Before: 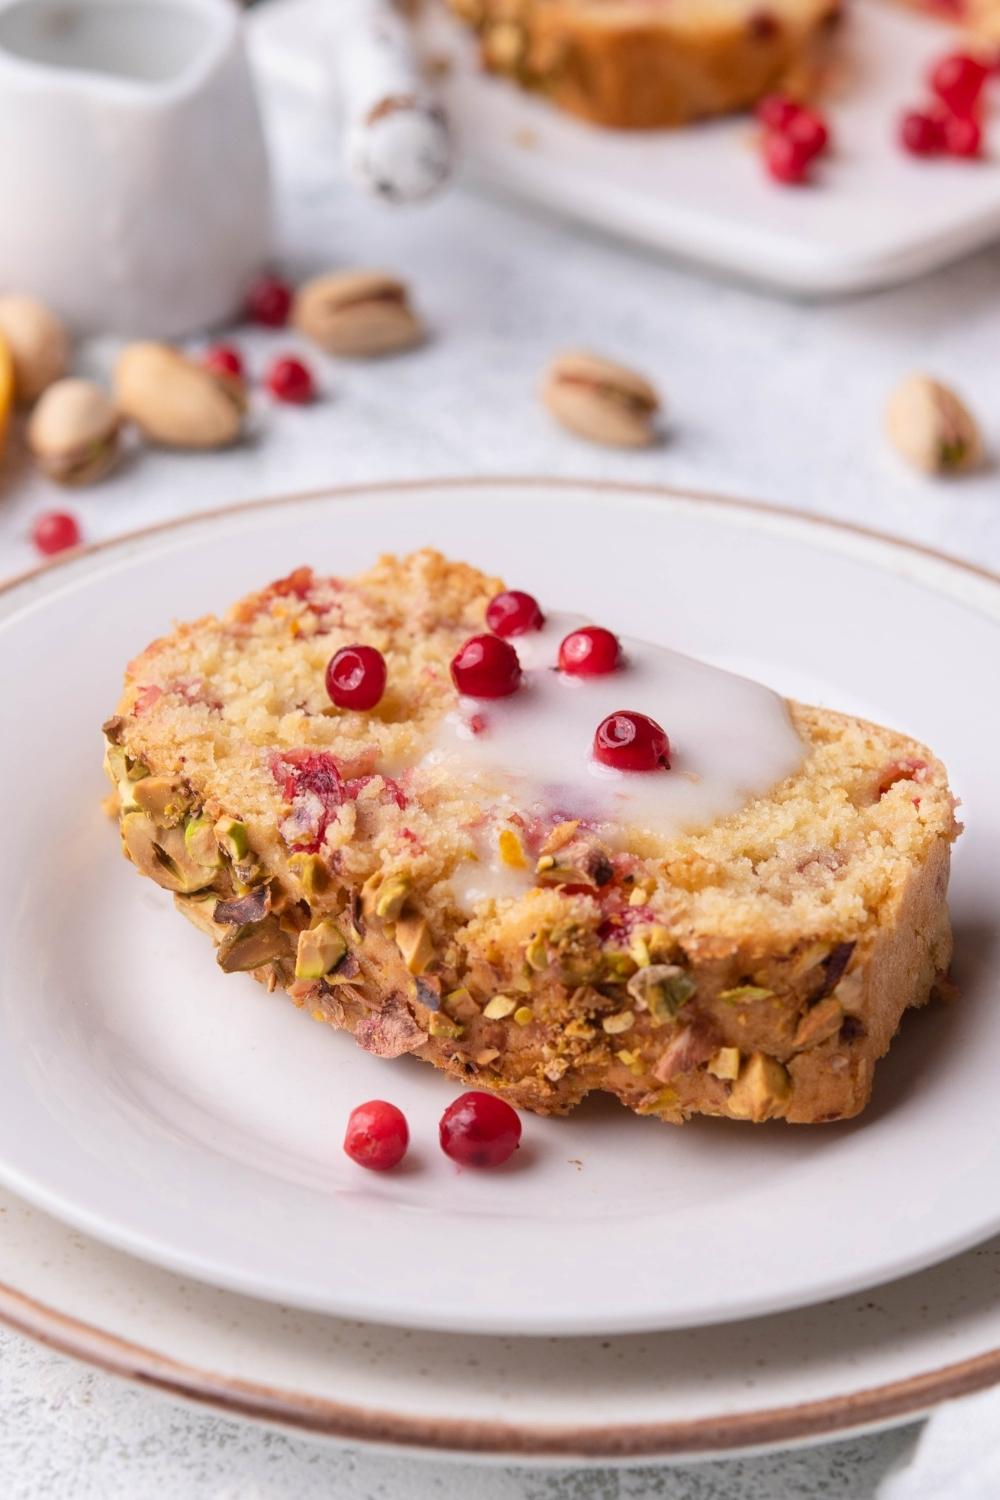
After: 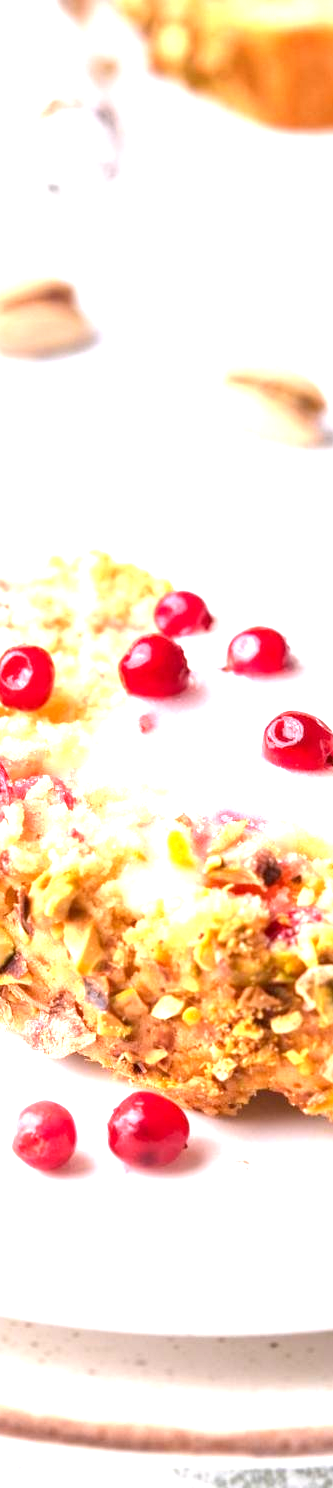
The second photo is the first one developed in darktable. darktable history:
tone equalizer: edges refinement/feathering 500, mask exposure compensation -1.57 EV, preserve details no
crop: left 33.287%, right 33.138%
exposure: black level correction 0.001, exposure 1.717 EV, compensate highlight preservation false
